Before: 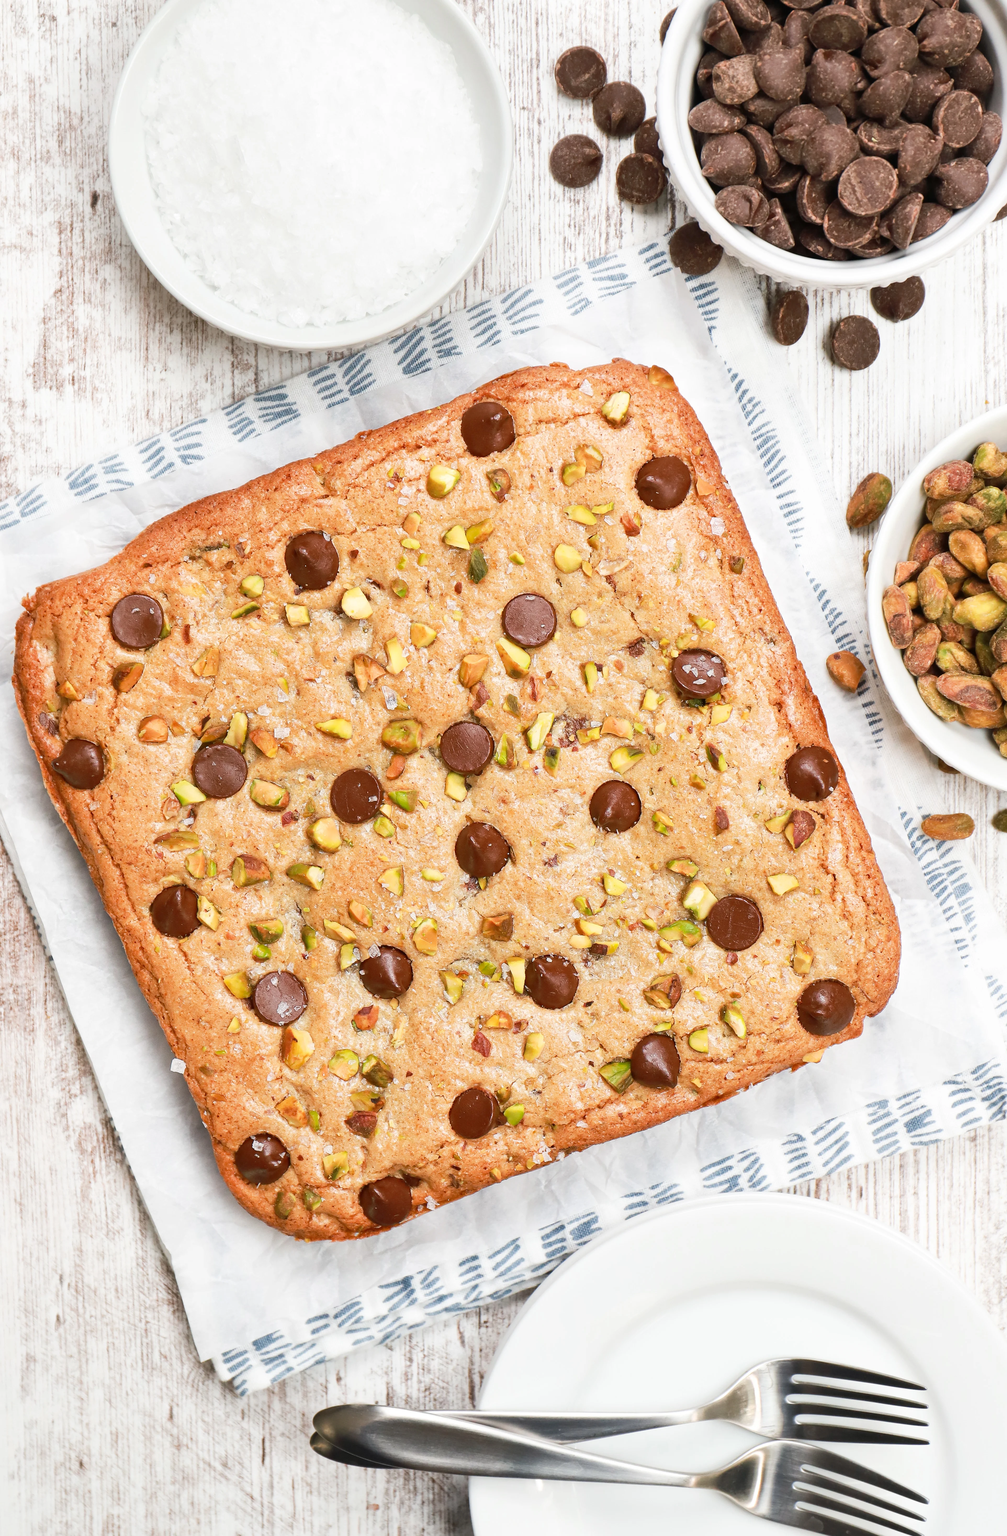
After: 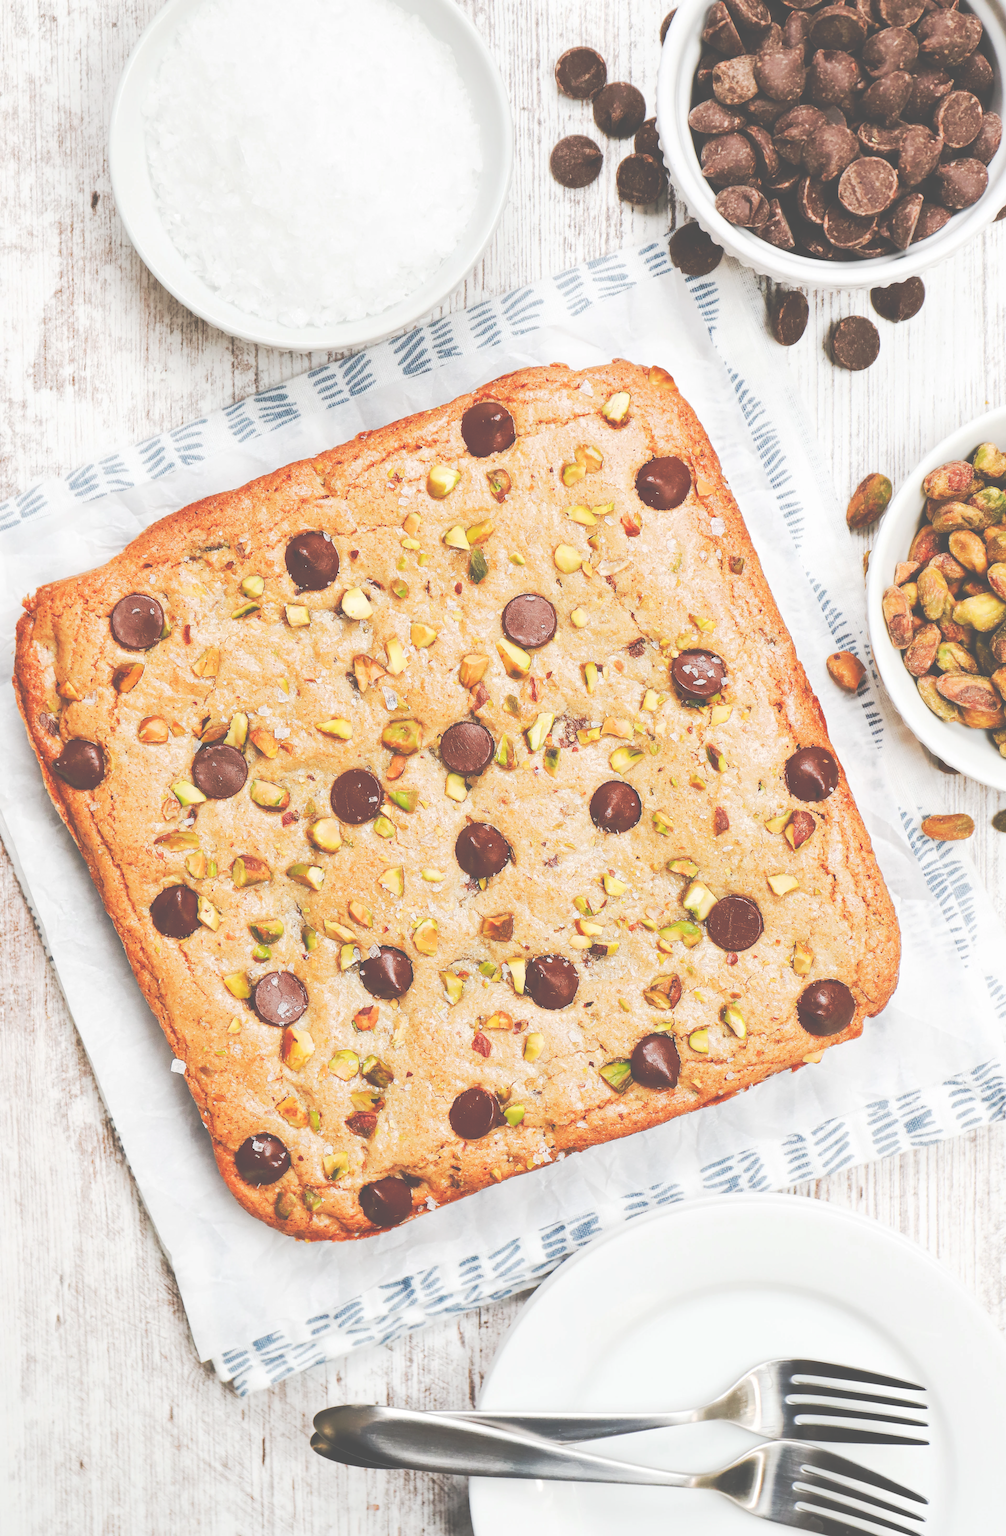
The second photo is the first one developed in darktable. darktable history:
tone curve: curves: ch0 [(0, 0) (0.003, 0.319) (0.011, 0.319) (0.025, 0.319) (0.044, 0.323) (0.069, 0.324) (0.1, 0.328) (0.136, 0.329) (0.177, 0.337) (0.224, 0.351) (0.277, 0.373) (0.335, 0.413) (0.399, 0.458) (0.468, 0.533) (0.543, 0.617) (0.623, 0.71) (0.709, 0.783) (0.801, 0.849) (0.898, 0.911) (1, 1)], preserve colors none
